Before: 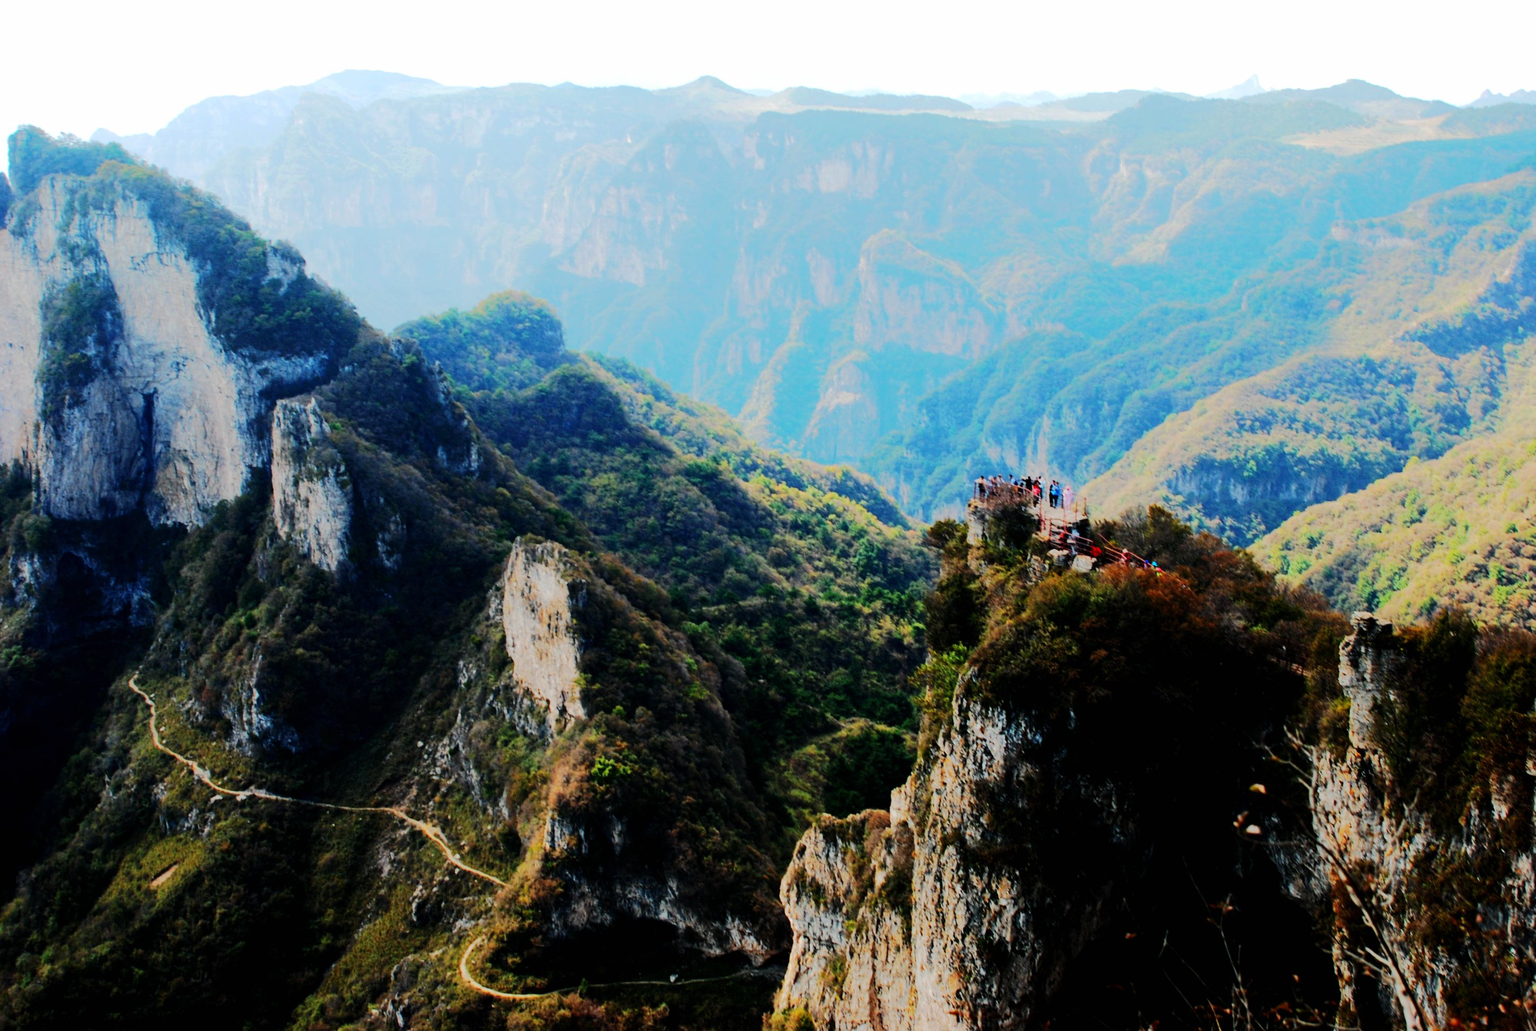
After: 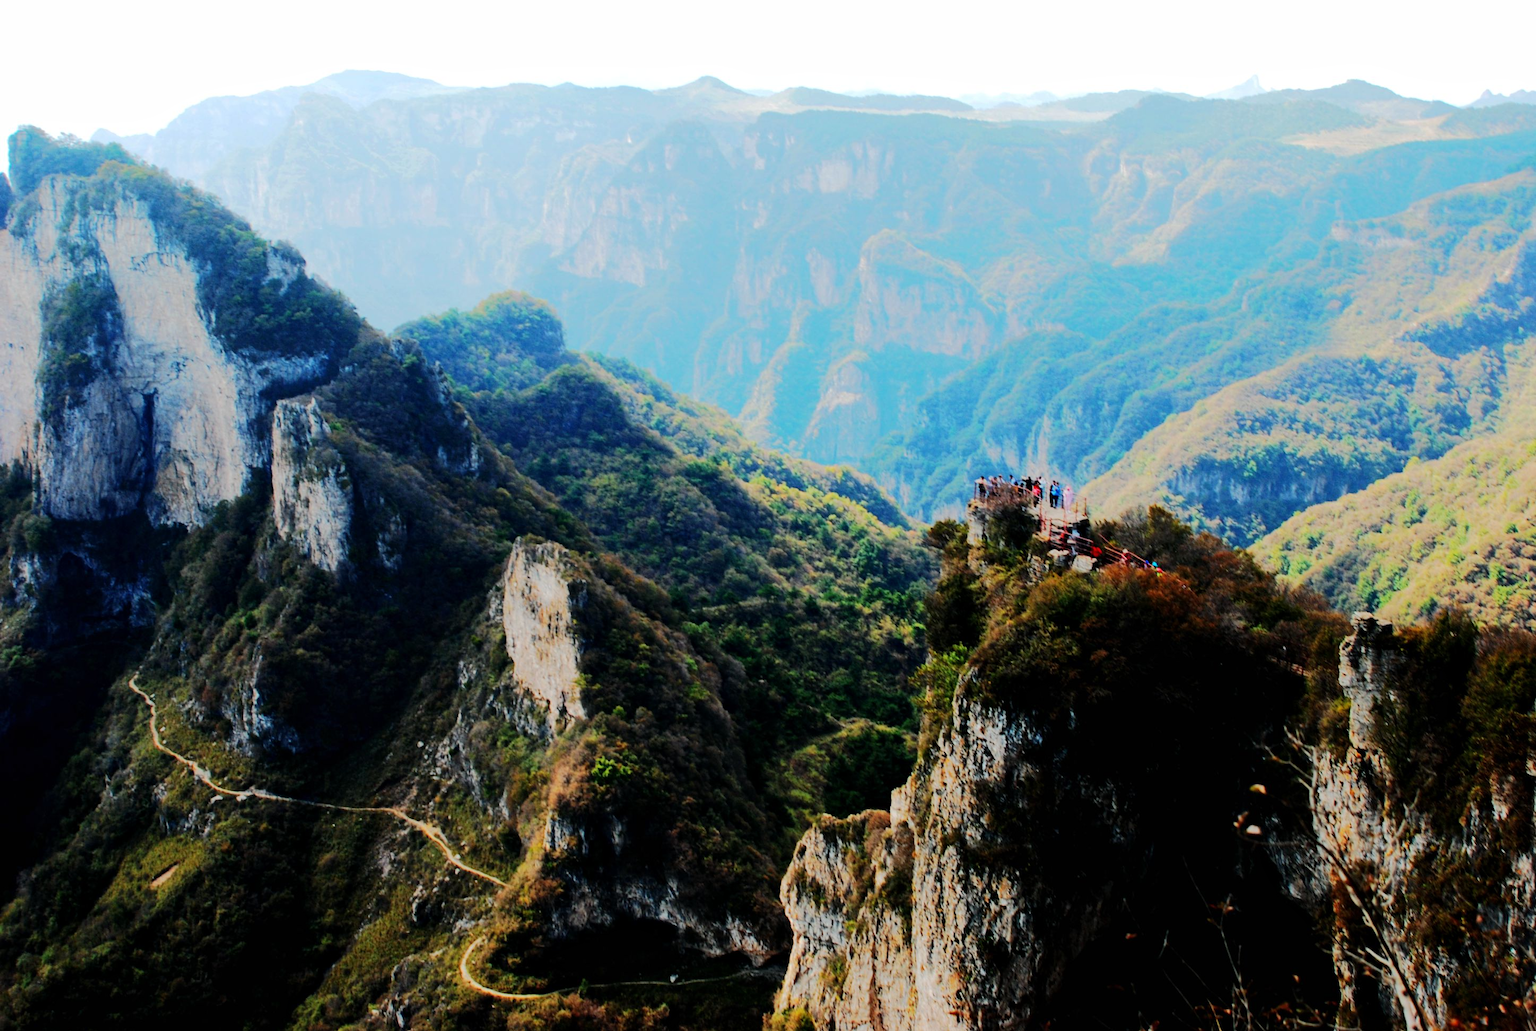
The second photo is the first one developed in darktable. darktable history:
local contrast: mode bilateral grid, contrast 15, coarseness 35, detail 106%, midtone range 0.2
